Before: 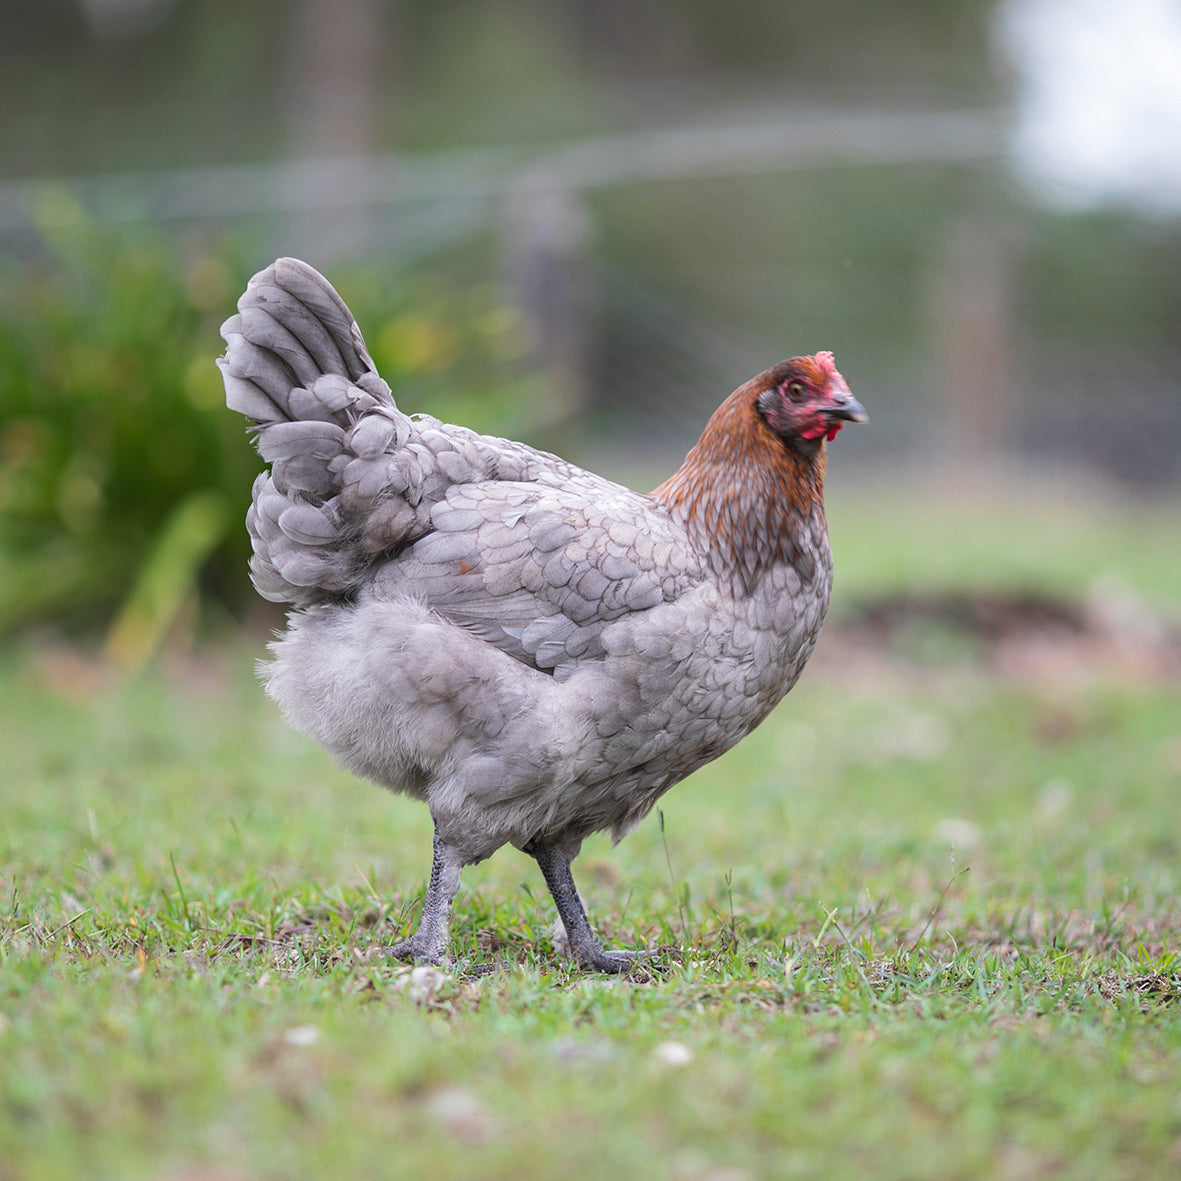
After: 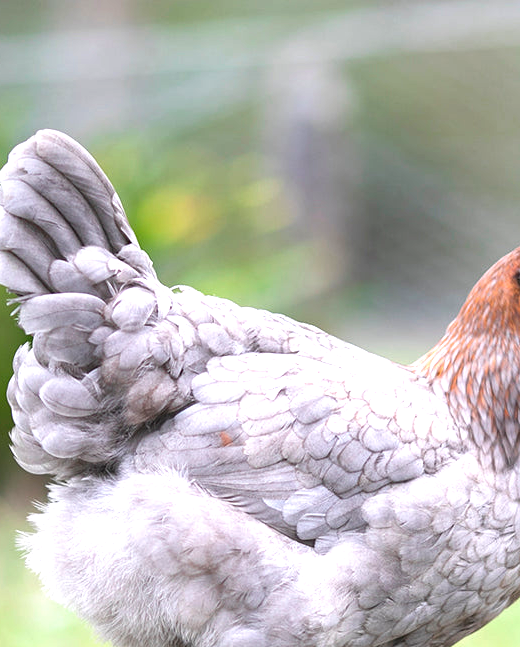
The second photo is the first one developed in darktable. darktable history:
exposure: exposure 0.943 EV, compensate highlight preservation false
crop: left 20.248%, top 10.86%, right 35.675%, bottom 34.321%
